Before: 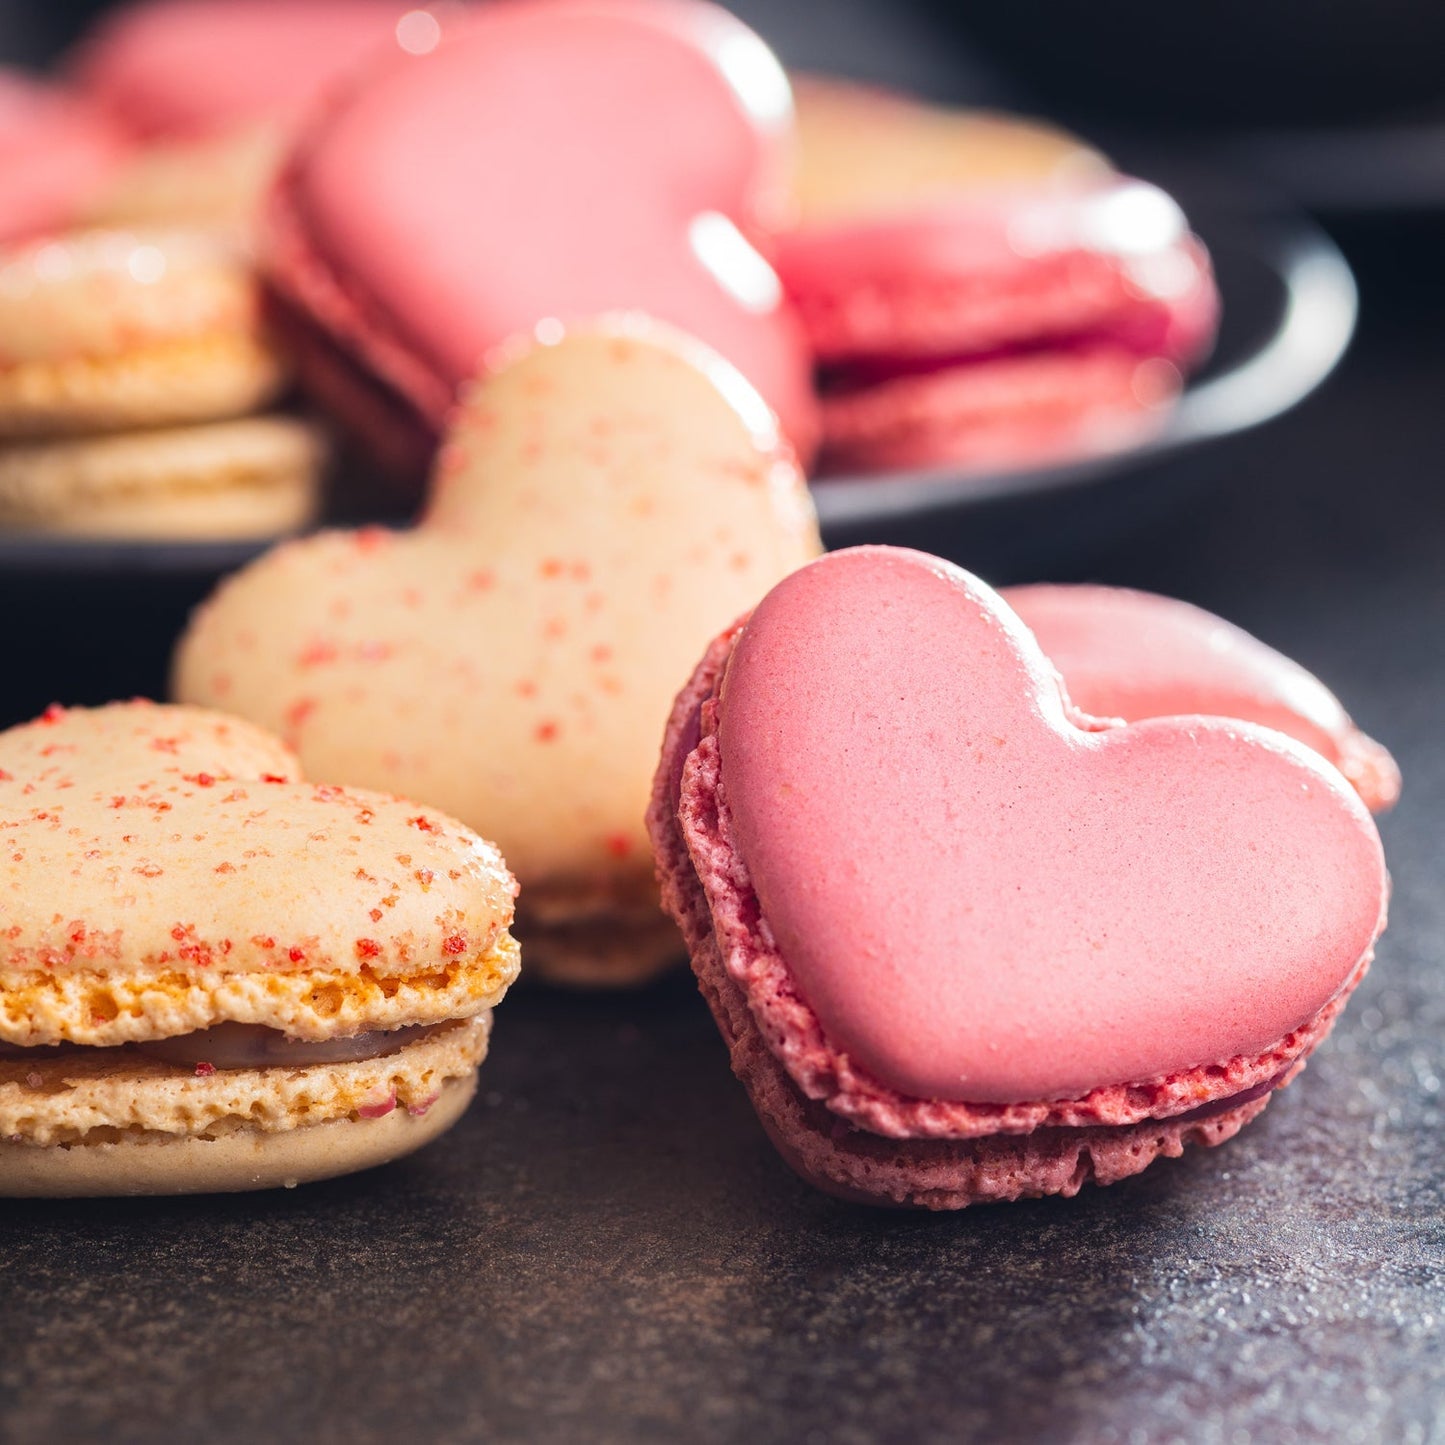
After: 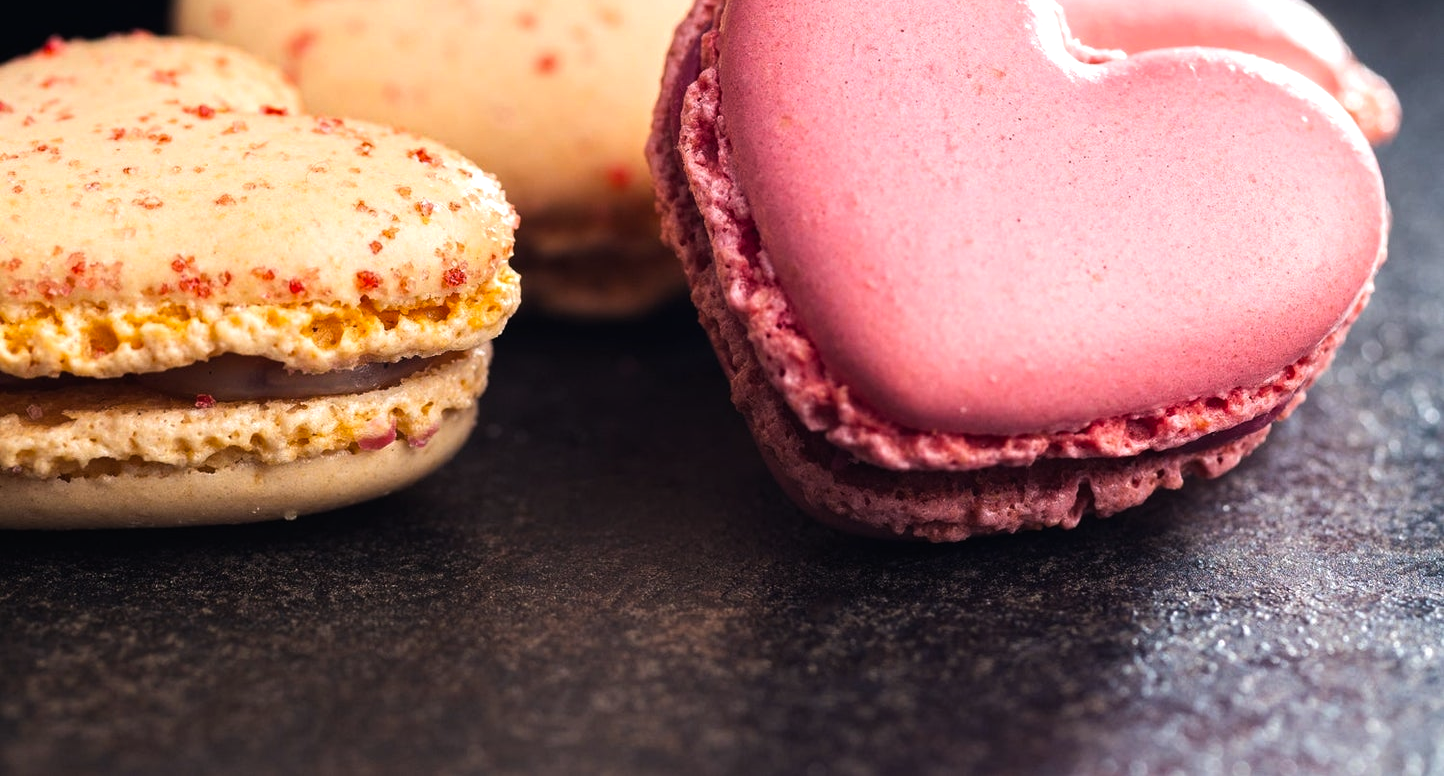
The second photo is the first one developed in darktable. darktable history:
color balance rgb: shadows lift › luminance -10%, power › luminance -9%, linear chroma grading › global chroma 10%, global vibrance 10%, contrast 15%, saturation formula JzAzBz (2021)
crop and rotate: top 46.237%
